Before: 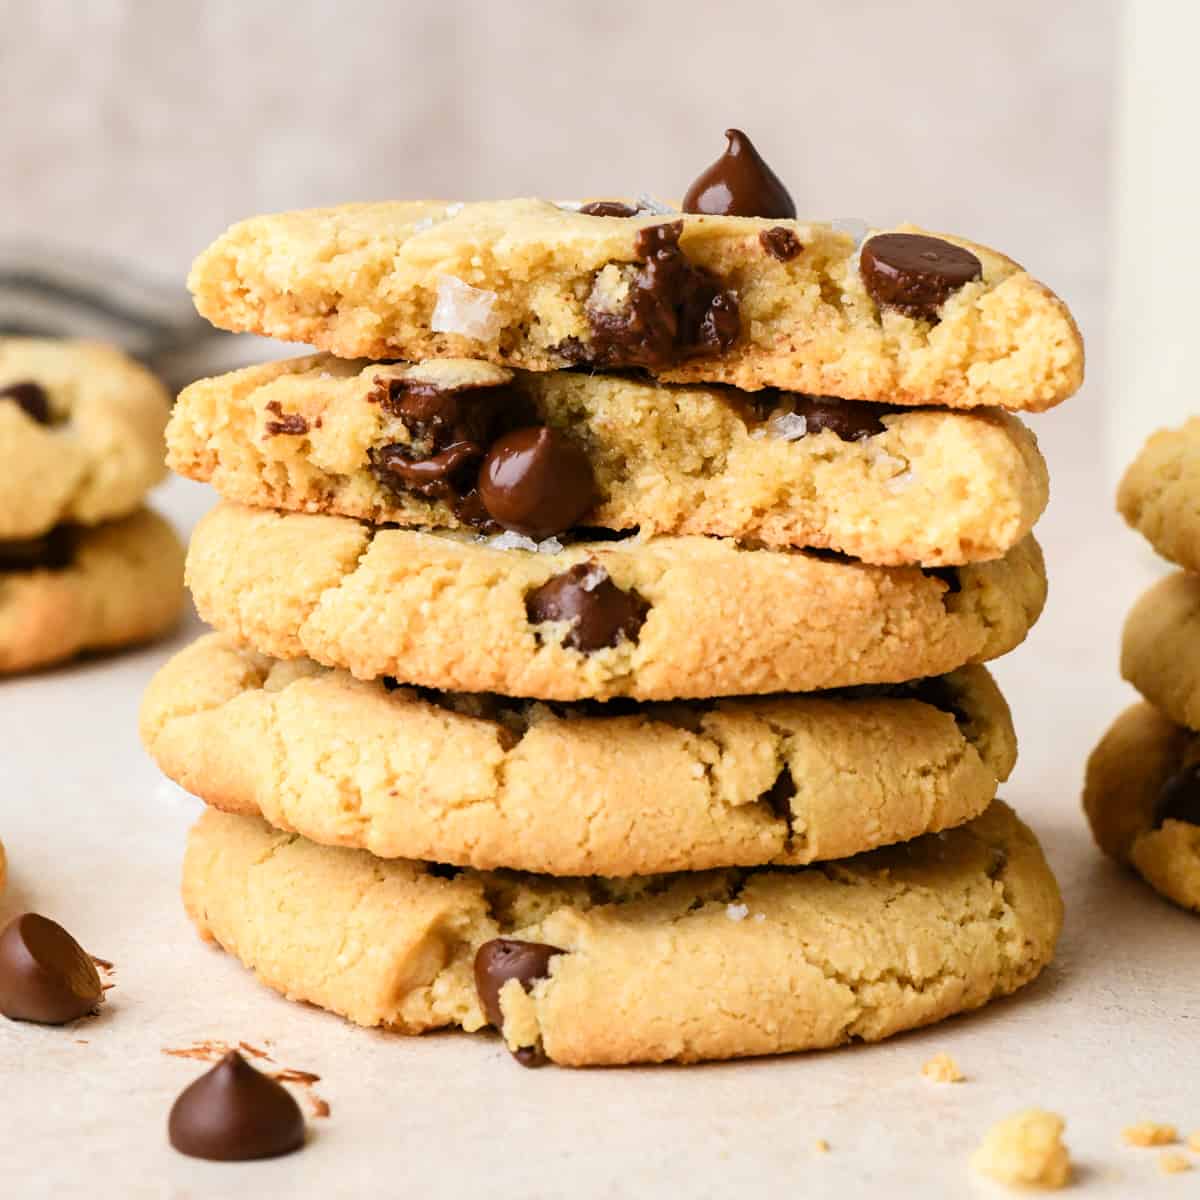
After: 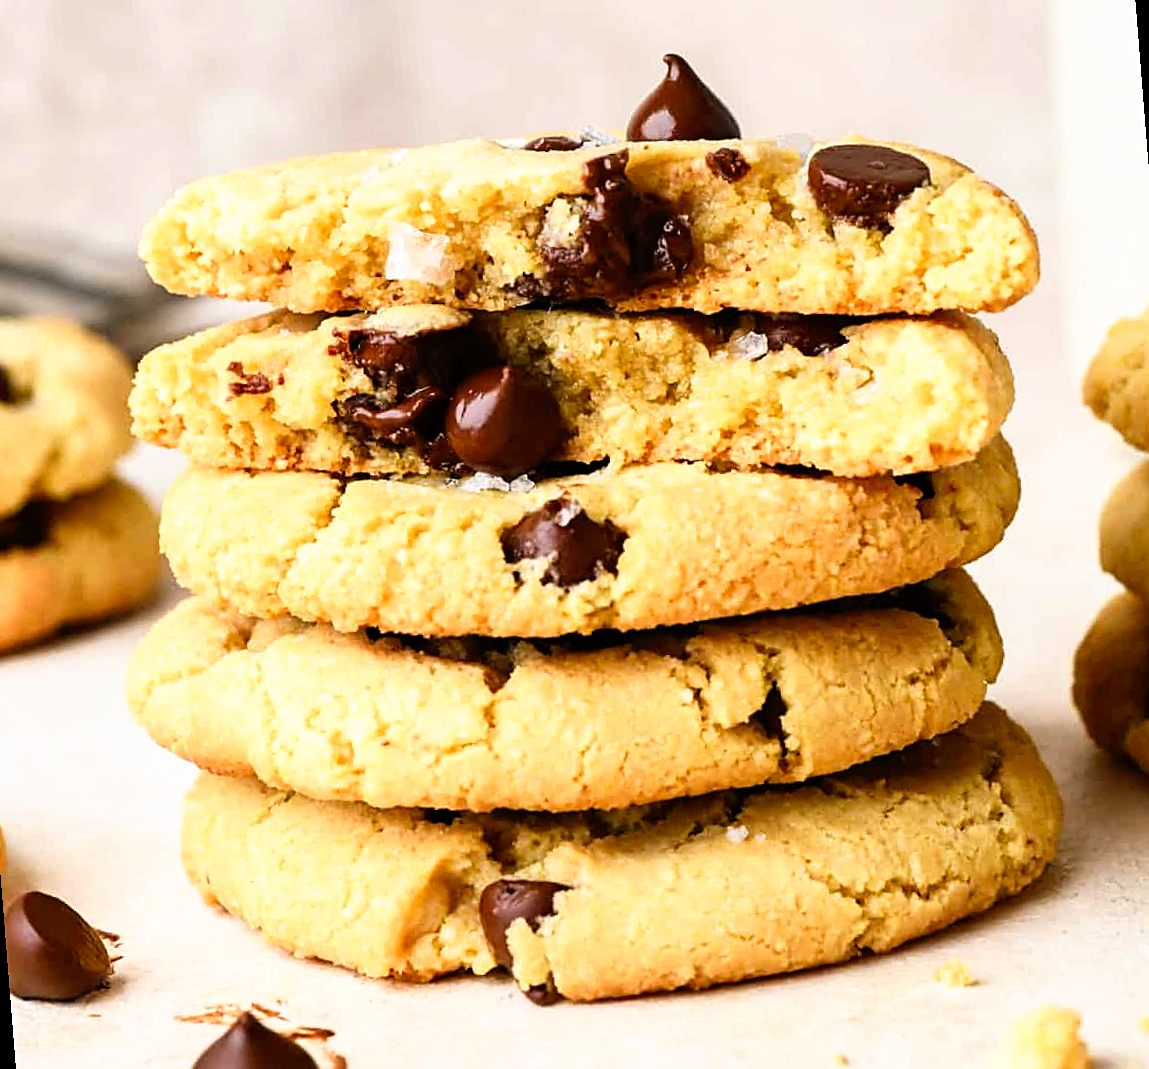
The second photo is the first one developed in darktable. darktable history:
rotate and perspective: rotation -4.57°, crop left 0.054, crop right 0.944, crop top 0.087, crop bottom 0.914
tone curve: curves: ch0 [(0, 0) (0.003, 0.001) (0.011, 0.005) (0.025, 0.01) (0.044, 0.019) (0.069, 0.029) (0.1, 0.042) (0.136, 0.078) (0.177, 0.129) (0.224, 0.182) (0.277, 0.246) (0.335, 0.318) (0.399, 0.396) (0.468, 0.481) (0.543, 0.573) (0.623, 0.672) (0.709, 0.777) (0.801, 0.881) (0.898, 0.975) (1, 1)], preserve colors none
sharpen: on, module defaults
